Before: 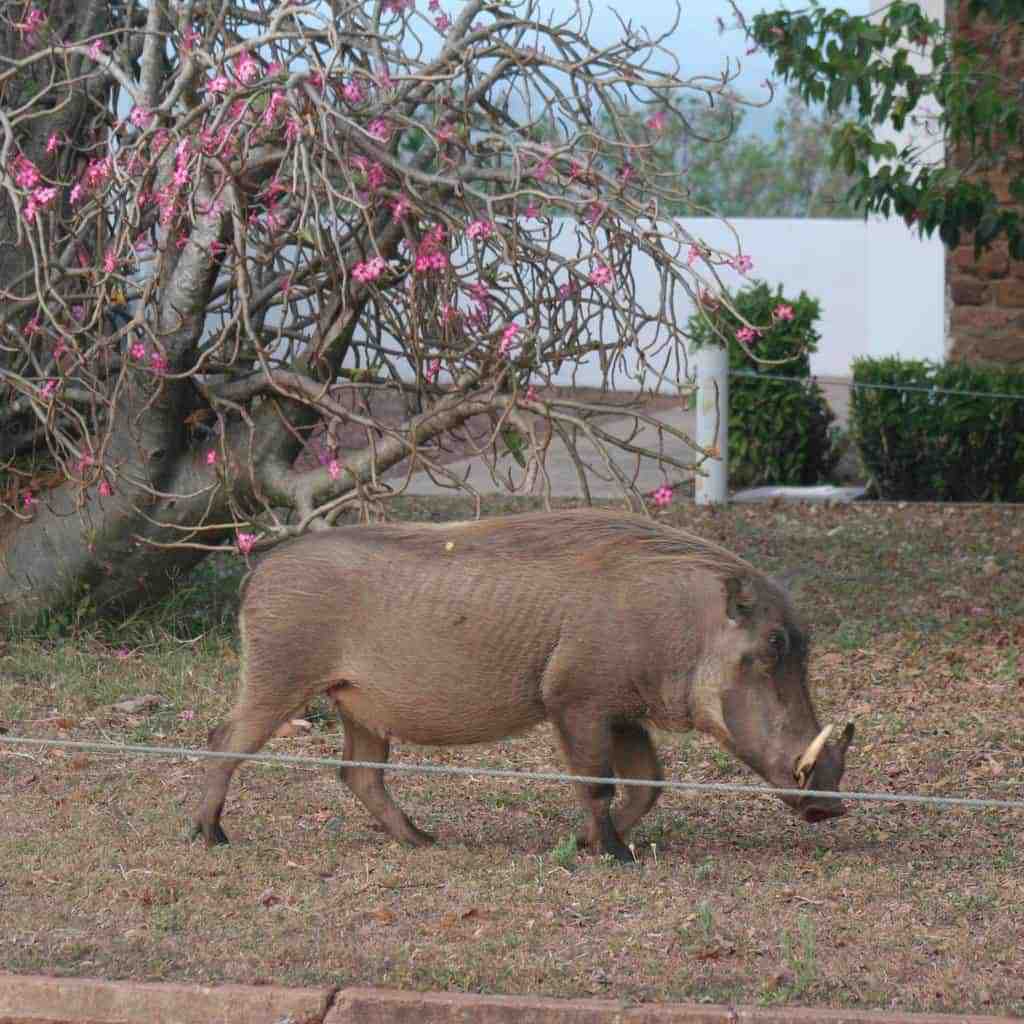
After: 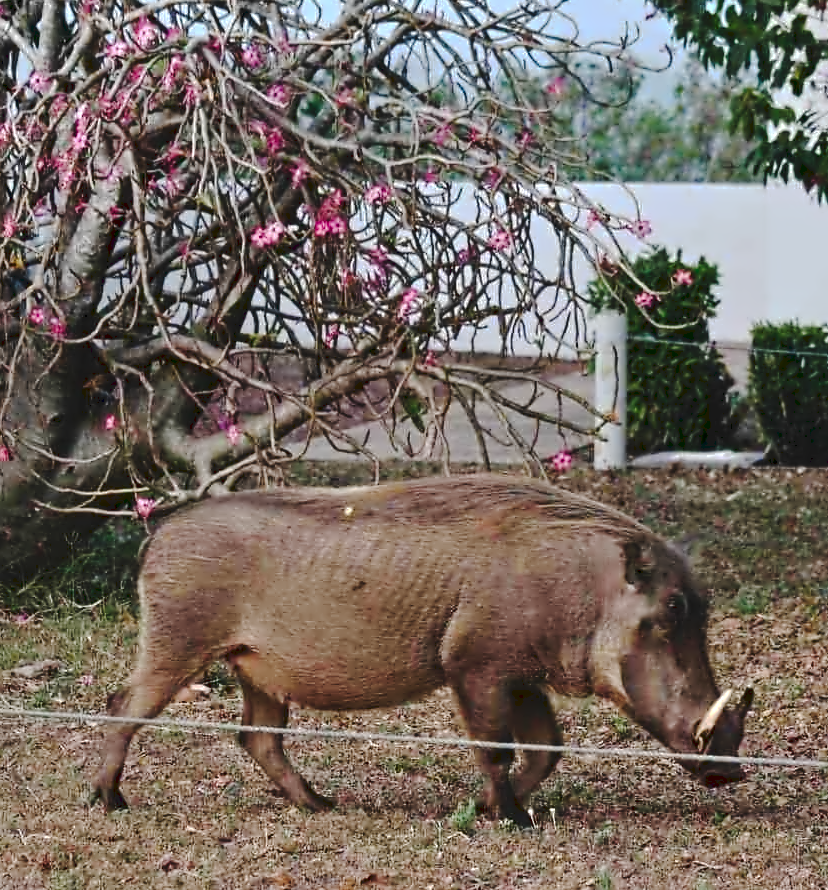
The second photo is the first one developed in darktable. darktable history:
tone curve: curves: ch0 [(0, 0) (0.003, 0.077) (0.011, 0.08) (0.025, 0.083) (0.044, 0.095) (0.069, 0.106) (0.1, 0.12) (0.136, 0.144) (0.177, 0.185) (0.224, 0.231) (0.277, 0.297) (0.335, 0.382) (0.399, 0.471) (0.468, 0.553) (0.543, 0.623) (0.623, 0.689) (0.709, 0.75) (0.801, 0.81) (0.898, 0.873) (1, 1)], preserve colors none
crop: left 9.929%, top 3.475%, right 9.188%, bottom 9.529%
contrast brightness saturation: contrast 0.07, brightness -0.13, saturation 0.06
contrast equalizer: octaves 7, y [[0.5, 0.542, 0.583, 0.625, 0.667, 0.708], [0.5 ×6], [0.5 ×6], [0, 0.033, 0.067, 0.1, 0.133, 0.167], [0, 0.05, 0.1, 0.15, 0.2, 0.25]]
